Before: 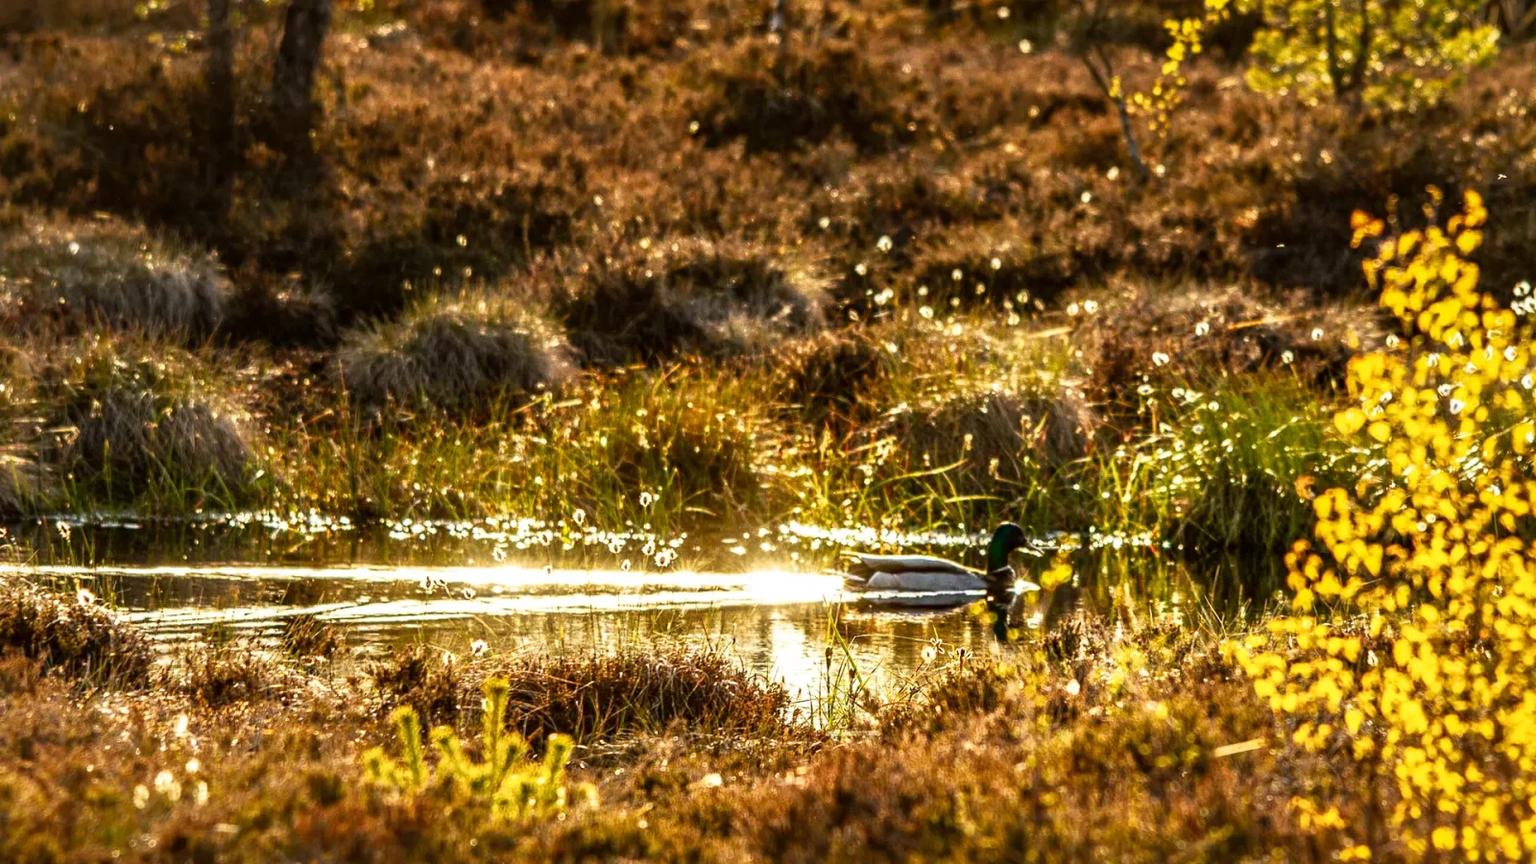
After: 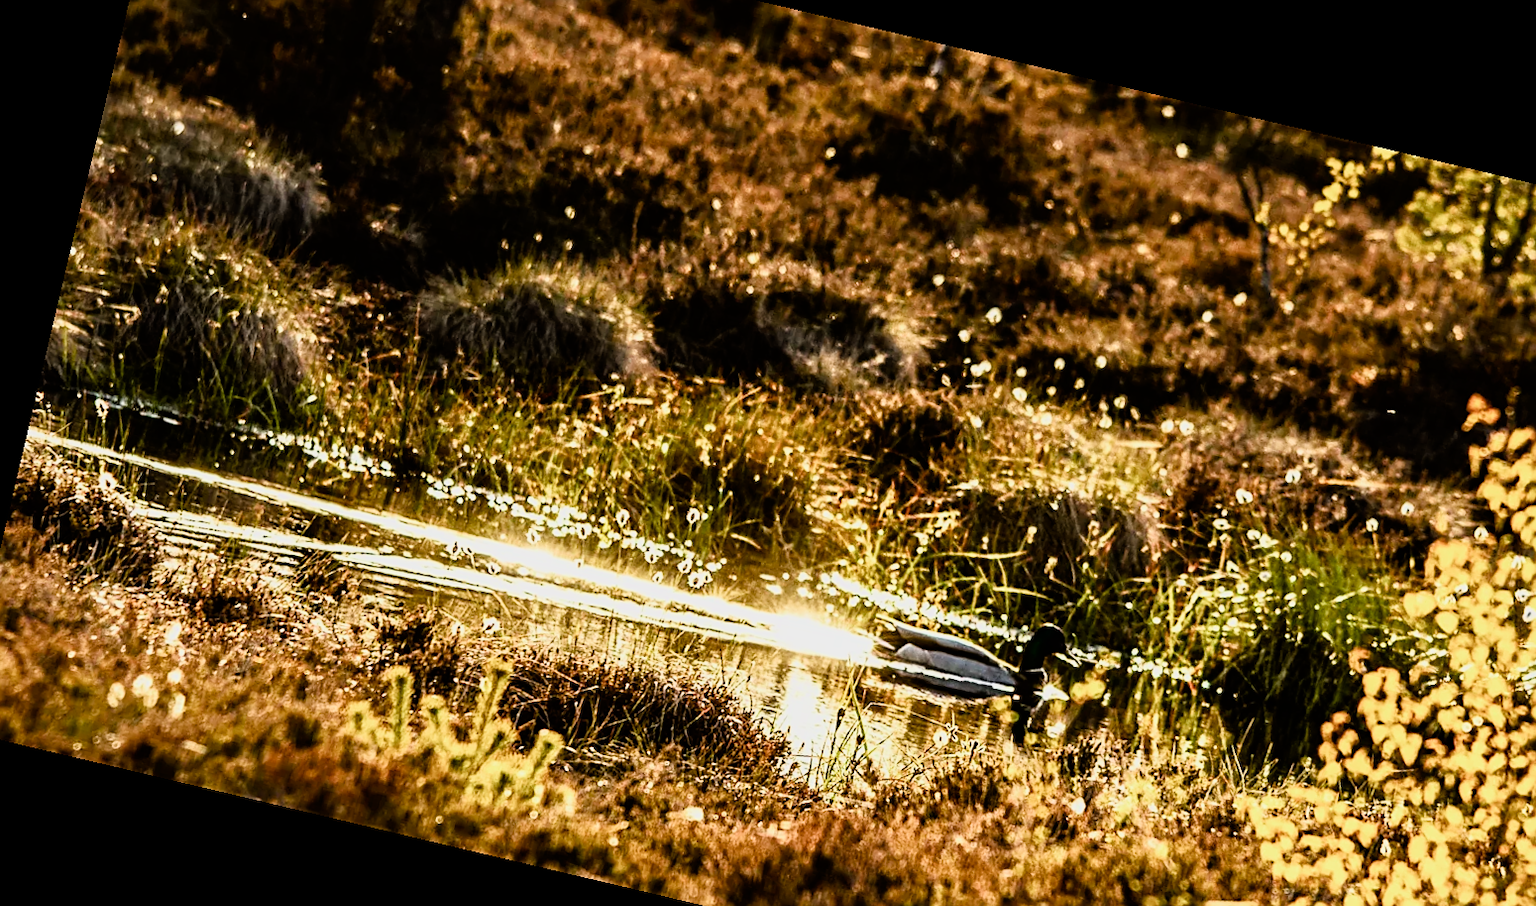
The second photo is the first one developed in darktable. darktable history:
crop and rotate: left 2.425%, top 11.305%, right 9.6%, bottom 15.08%
color balance rgb: shadows lift › luminance -20%, power › hue 72.24°, highlights gain › luminance 15%, global offset › hue 171.6°, perceptual saturation grading › highlights -30%, perceptual saturation grading › shadows 20%, global vibrance 30%, contrast 10%
sharpen: on, module defaults
rotate and perspective: rotation 13.27°, automatic cropping off
filmic rgb: black relative exposure -11.88 EV, white relative exposure 5.43 EV, threshold 3 EV, hardness 4.49, latitude 50%, contrast 1.14, color science v5 (2021), contrast in shadows safe, contrast in highlights safe, enable highlight reconstruction true
